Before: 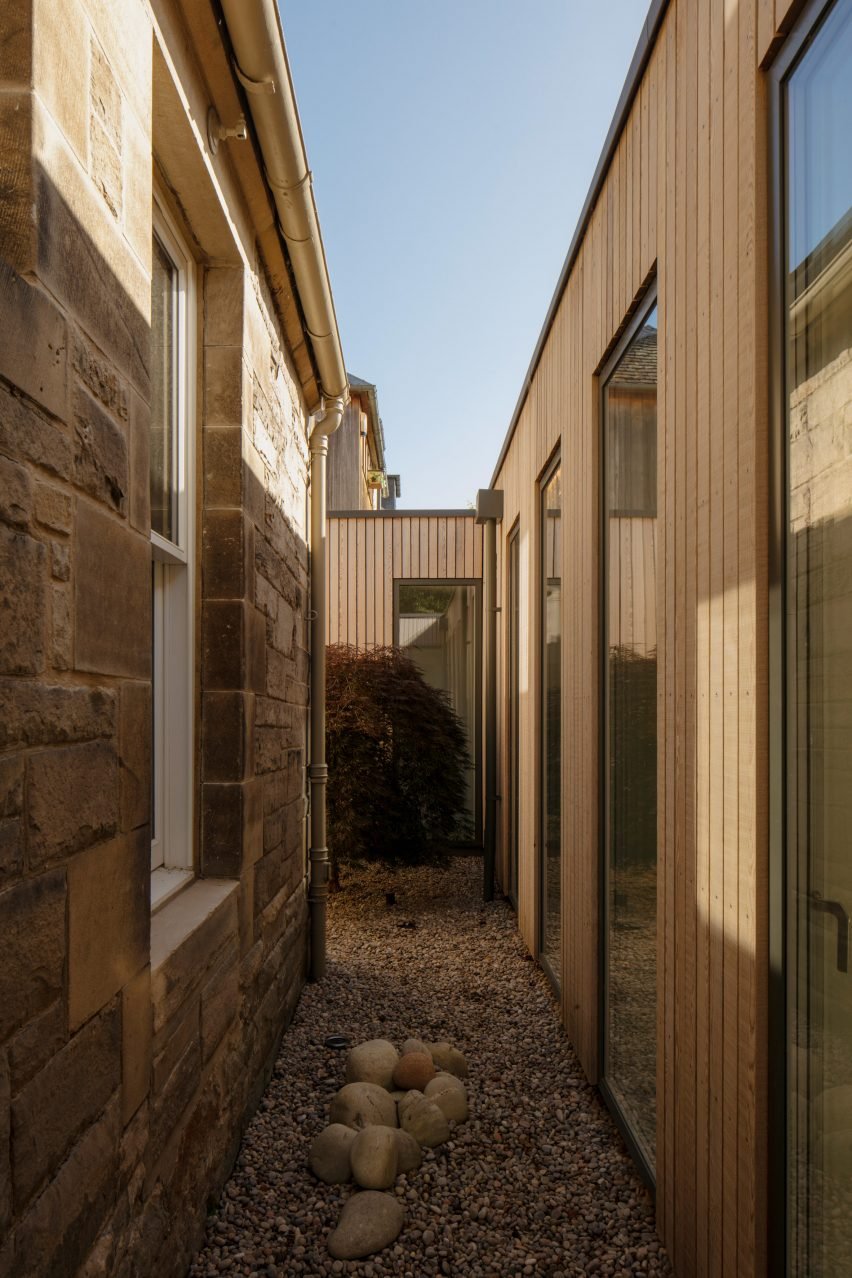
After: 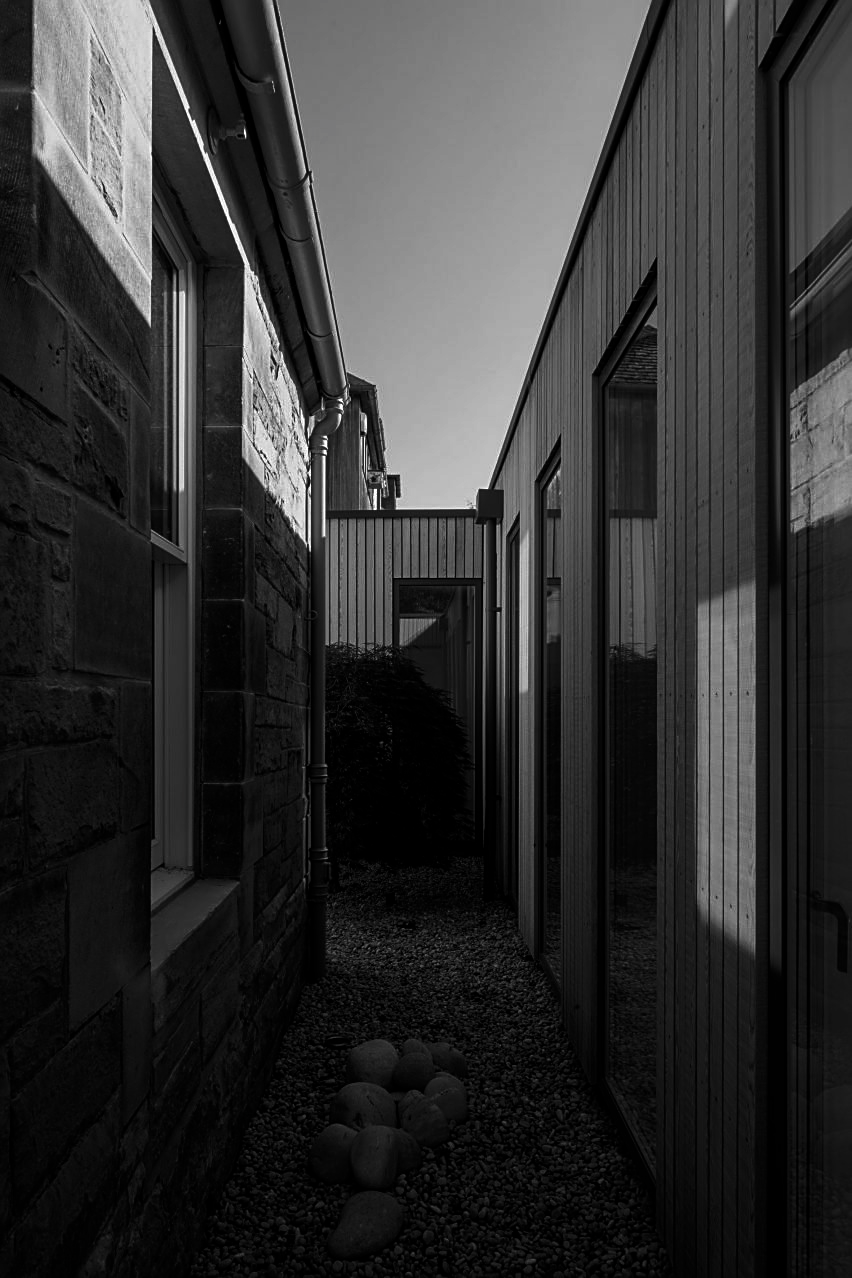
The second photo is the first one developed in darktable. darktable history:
contrast brightness saturation: contrast -0.027, brightness -0.581, saturation -1
sharpen: on, module defaults
